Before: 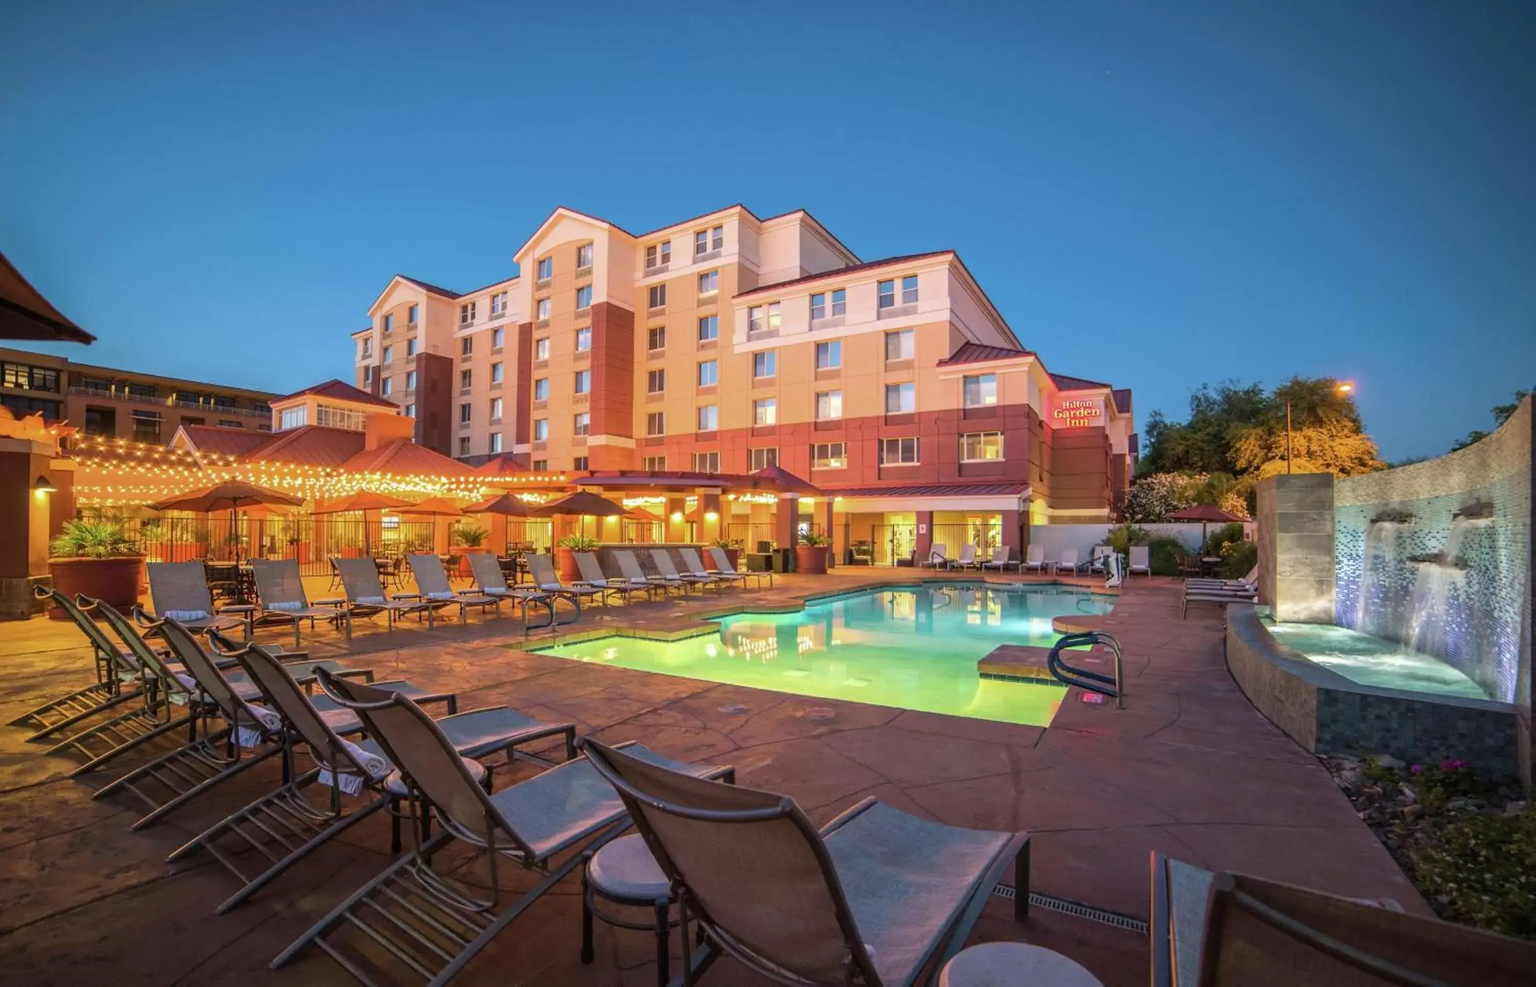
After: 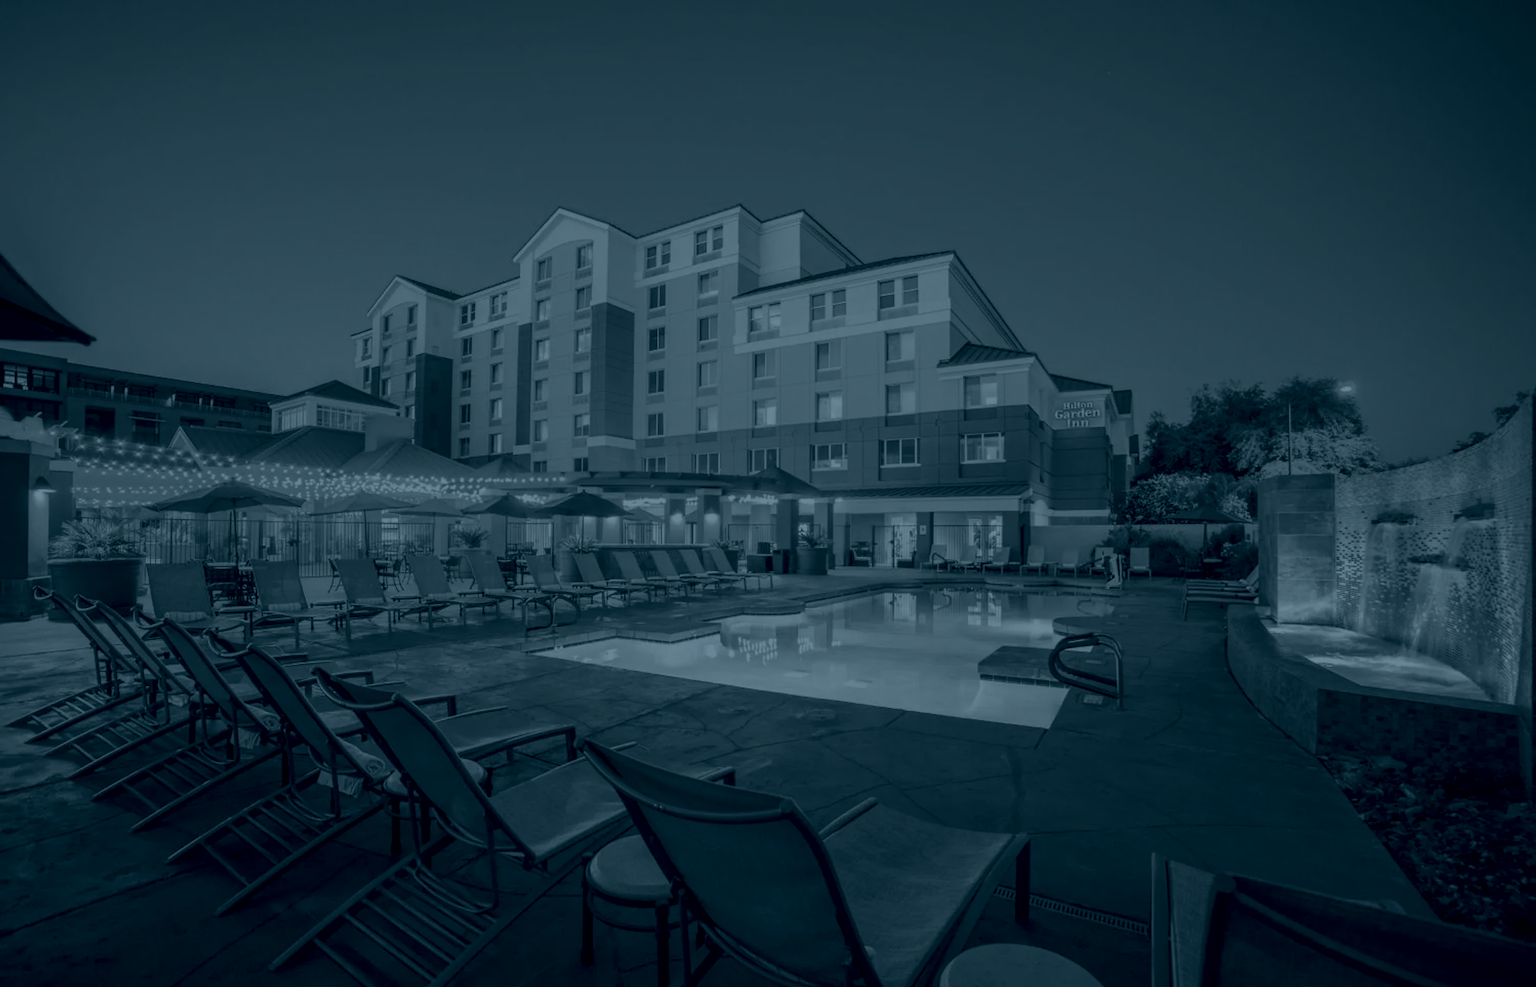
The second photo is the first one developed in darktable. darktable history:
colorize: hue 194.4°, saturation 29%, source mix 61.75%, lightness 3.98%, version 1
crop and rotate: left 0.126%
